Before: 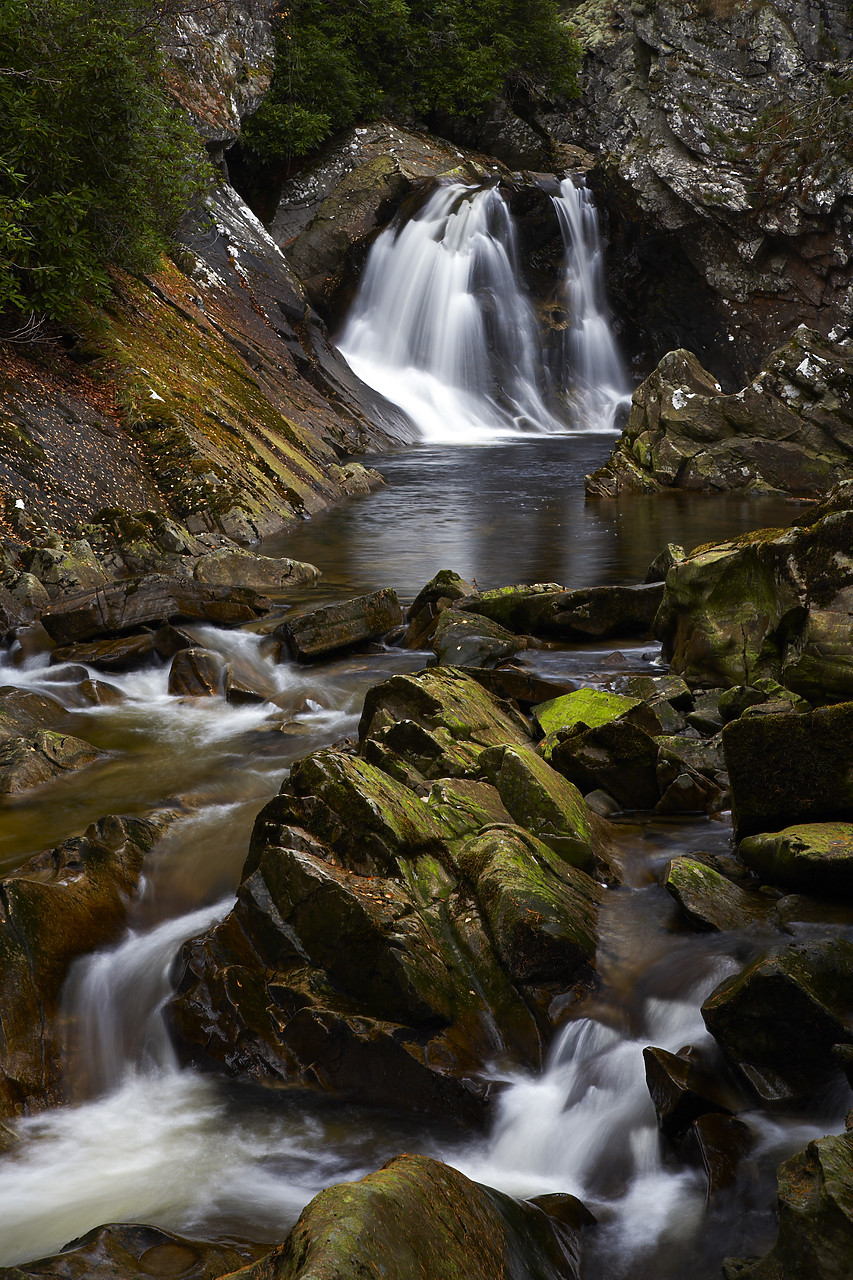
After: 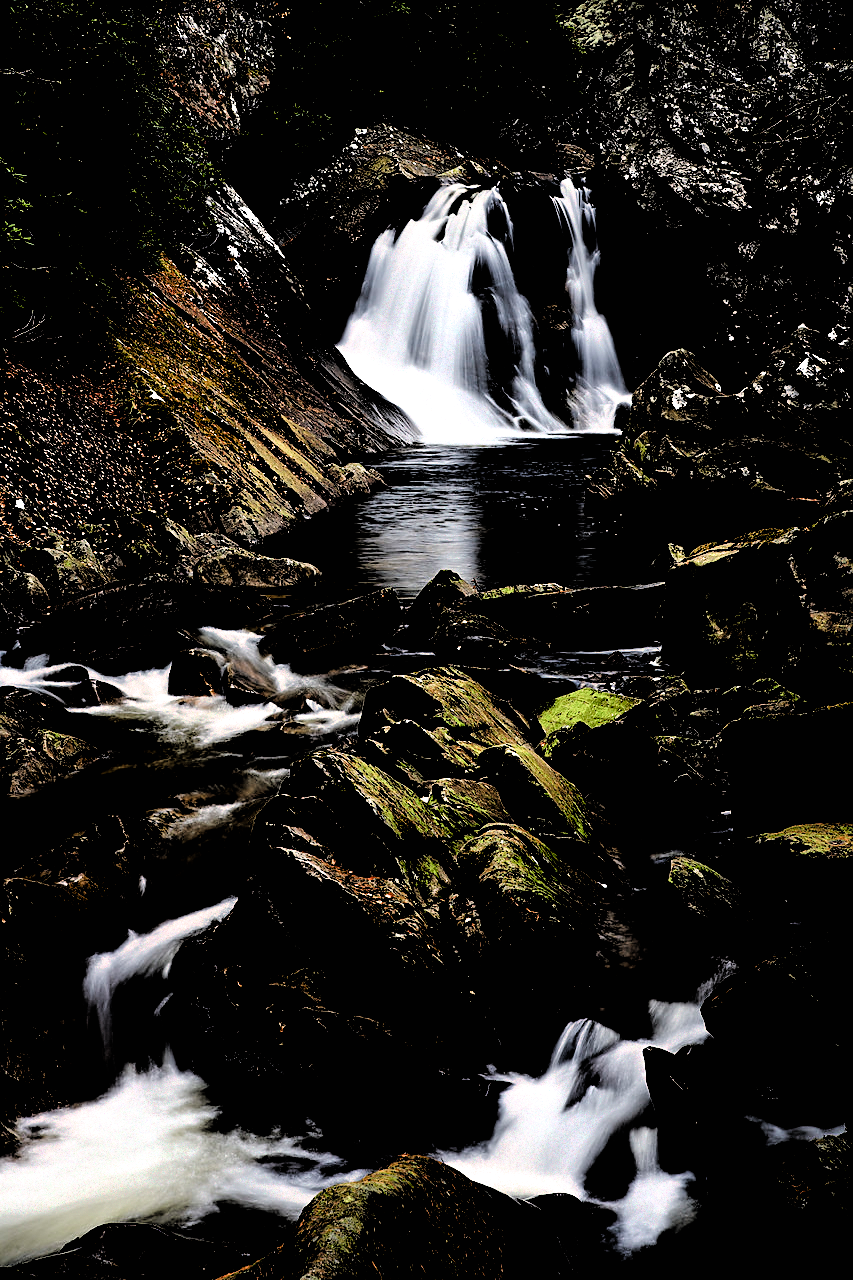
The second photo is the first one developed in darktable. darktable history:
levels: levels [0, 0.478, 1]
filmic rgb: black relative exposure -1 EV, white relative exposure 2.05 EV, hardness 1.52, contrast 2.25, enable highlight reconstruction true
sharpen: amount 0.2
